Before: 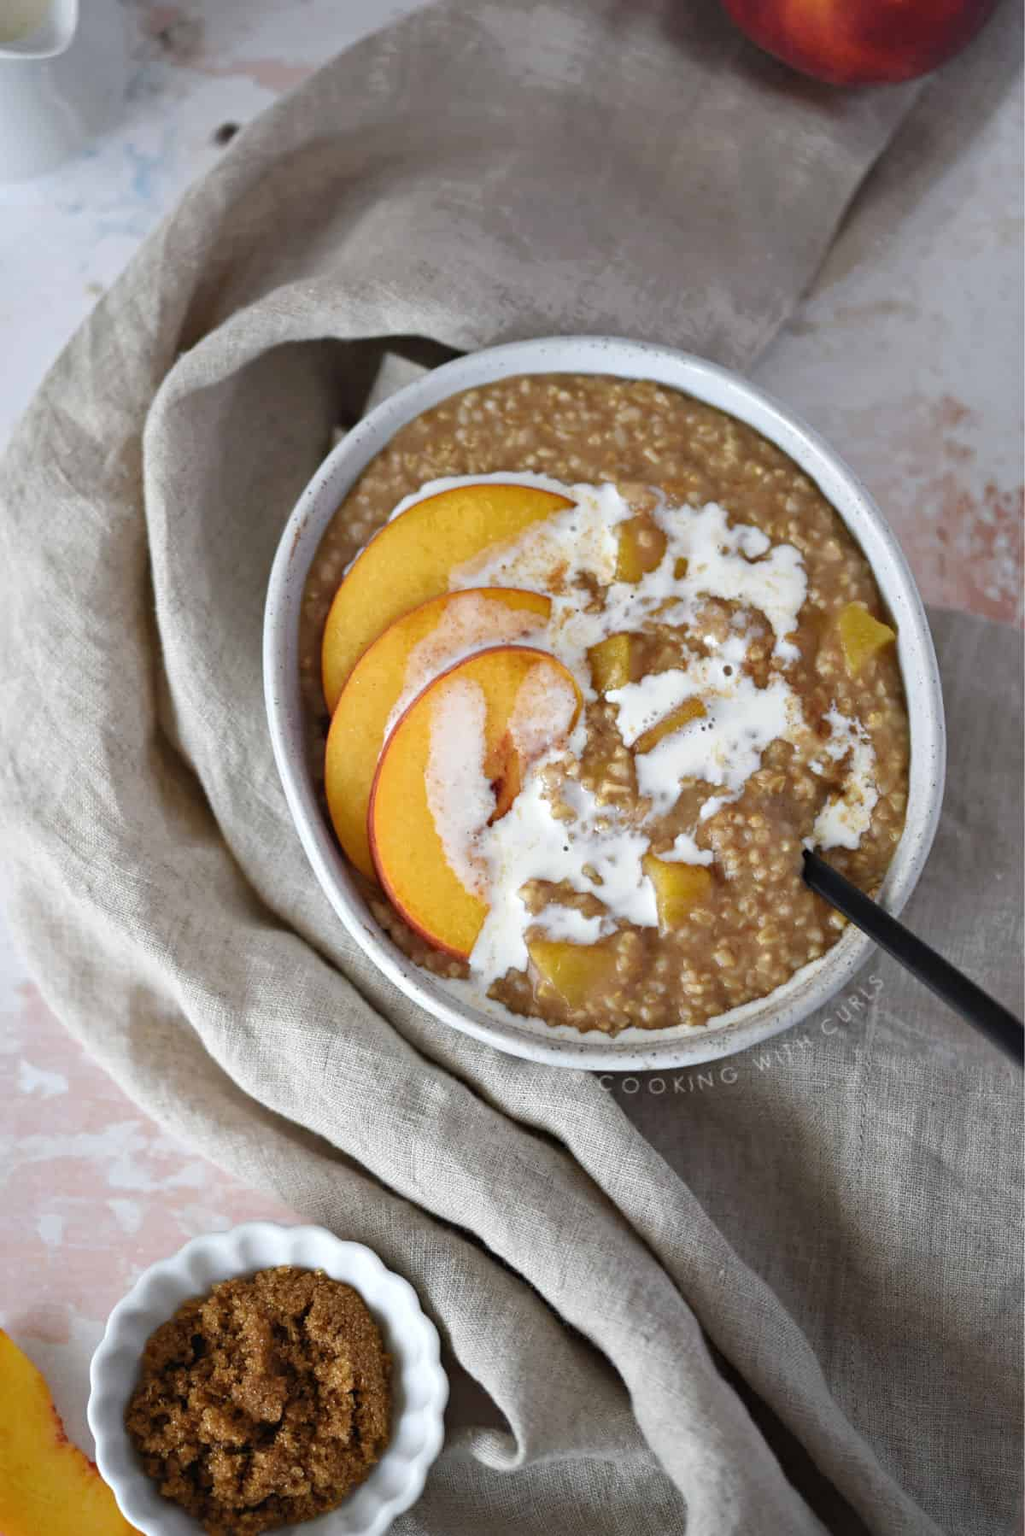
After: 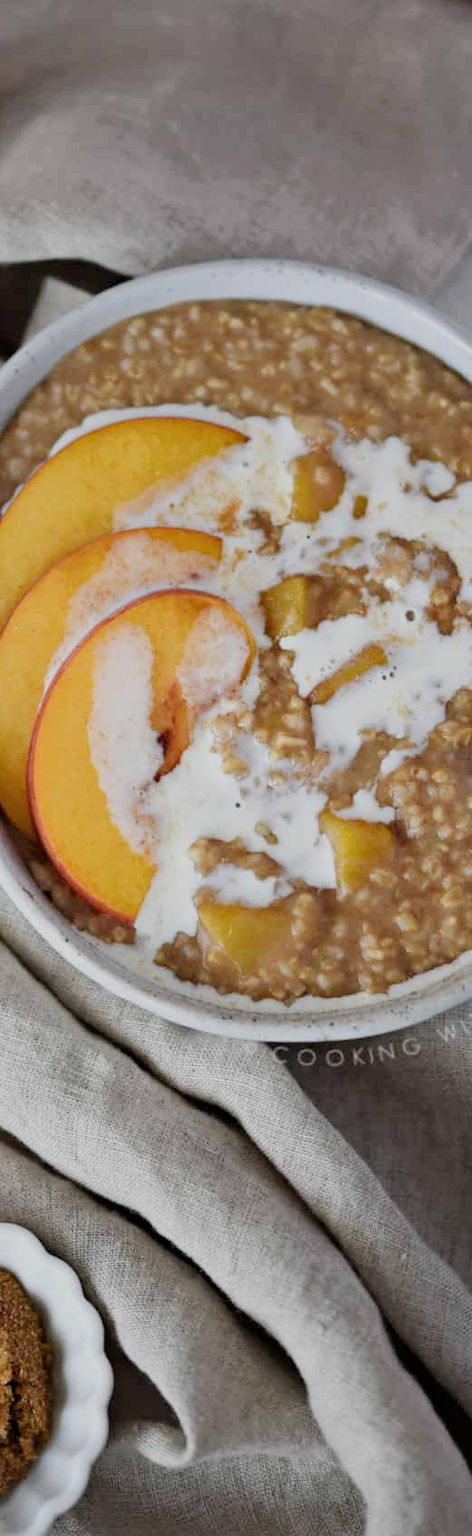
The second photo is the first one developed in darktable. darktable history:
crop: left 33.452%, top 6.025%, right 23.155%
filmic rgb: black relative exposure -7.65 EV, white relative exposure 4.56 EV, hardness 3.61
